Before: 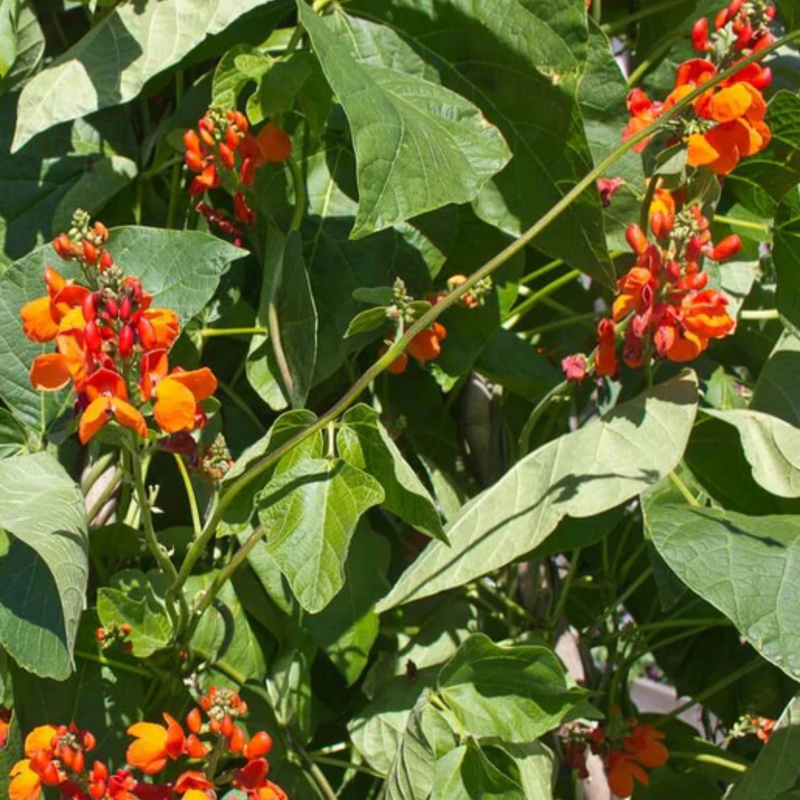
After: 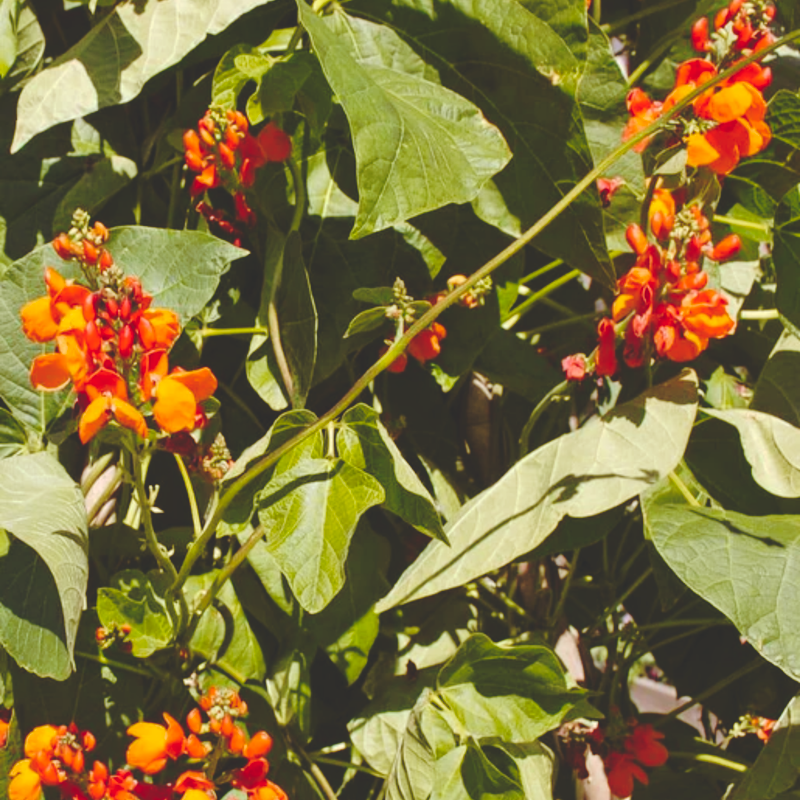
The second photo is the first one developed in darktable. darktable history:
tone curve: curves: ch0 [(0, 0) (0.003, 0.177) (0.011, 0.177) (0.025, 0.176) (0.044, 0.178) (0.069, 0.186) (0.1, 0.194) (0.136, 0.203) (0.177, 0.223) (0.224, 0.255) (0.277, 0.305) (0.335, 0.383) (0.399, 0.467) (0.468, 0.546) (0.543, 0.616) (0.623, 0.694) (0.709, 0.764) (0.801, 0.834) (0.898, 0.901) (1, 1)], preserve colors none
color balance rgb: shadows lift › chroma 4.41%, shadows lift › hue 27°, power › chroma 2.5%, power › hue 70°, highlights gain › chroma 1%, highlights gain › hue 27°, saturation formula JzAzBz (2021)
